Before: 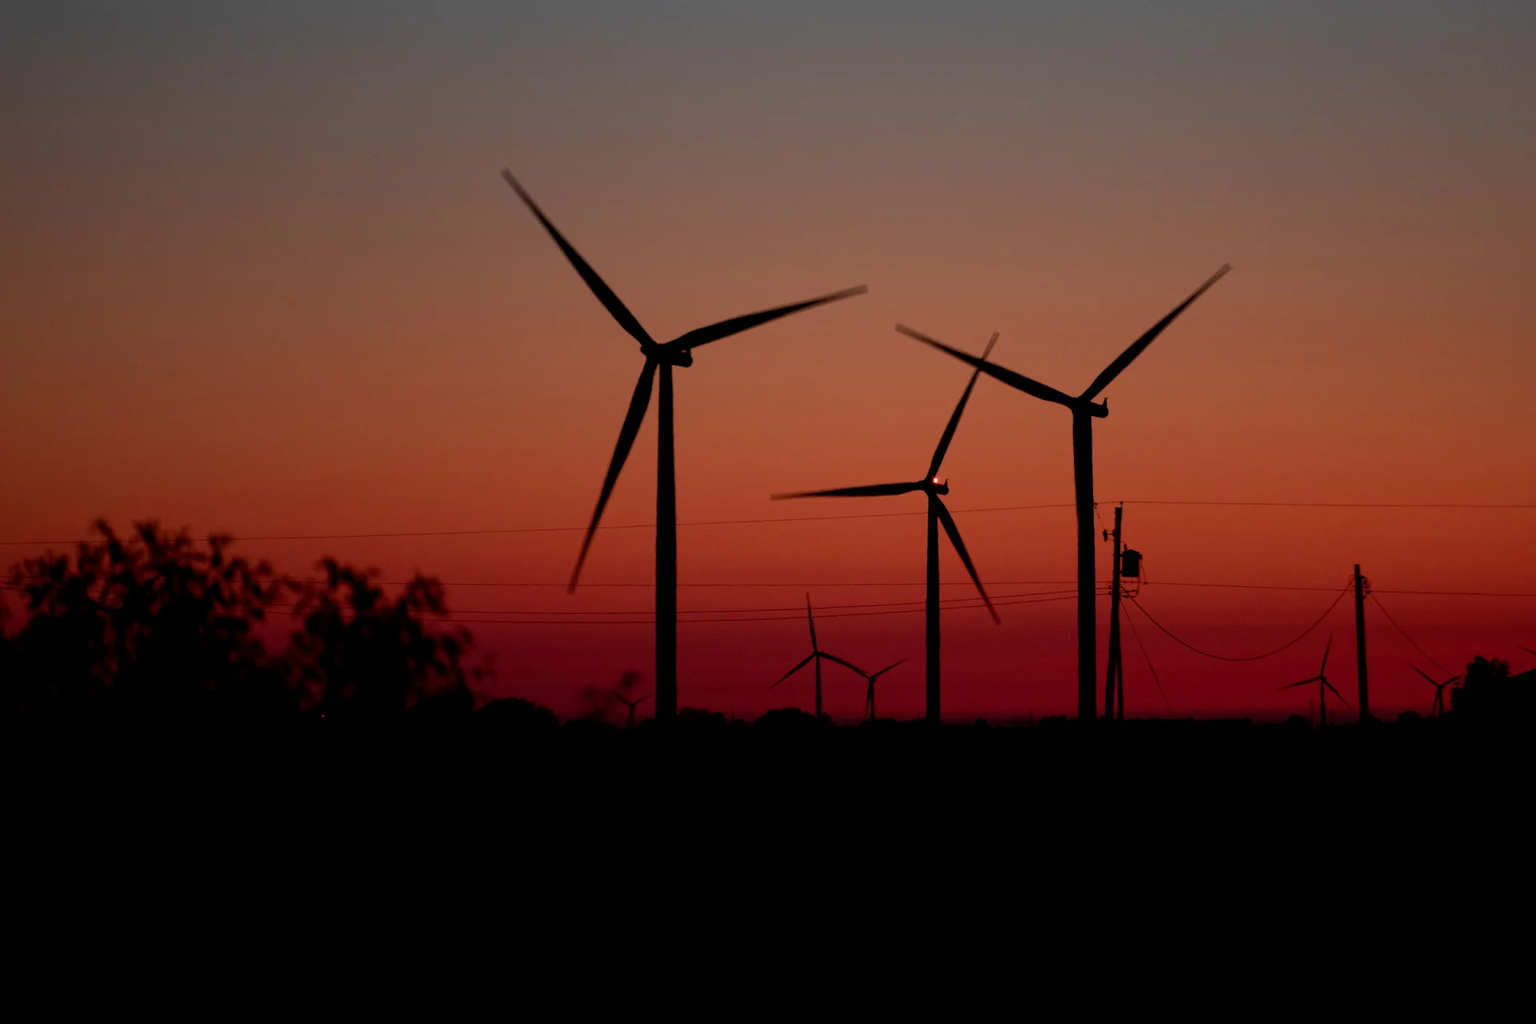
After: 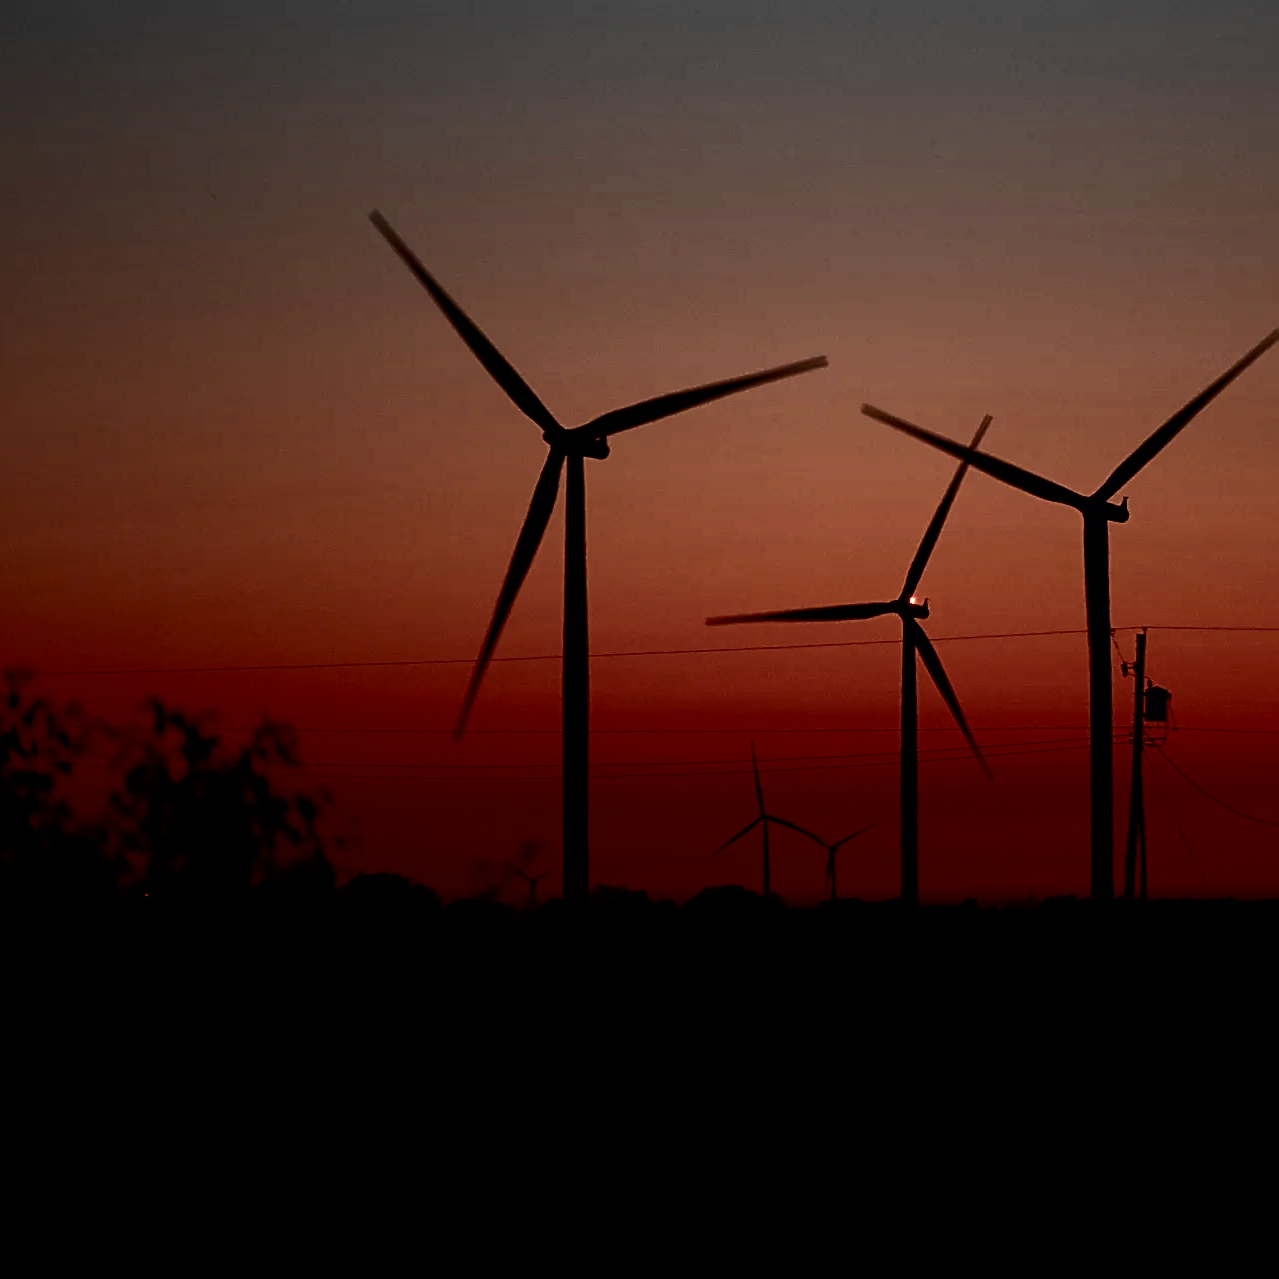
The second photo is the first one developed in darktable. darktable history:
crop and rotate: left 13.409%, right 19.924%
sharpen: on, module defaults
contrast brightness saturation: contrast 0.5, saturation -0.1
